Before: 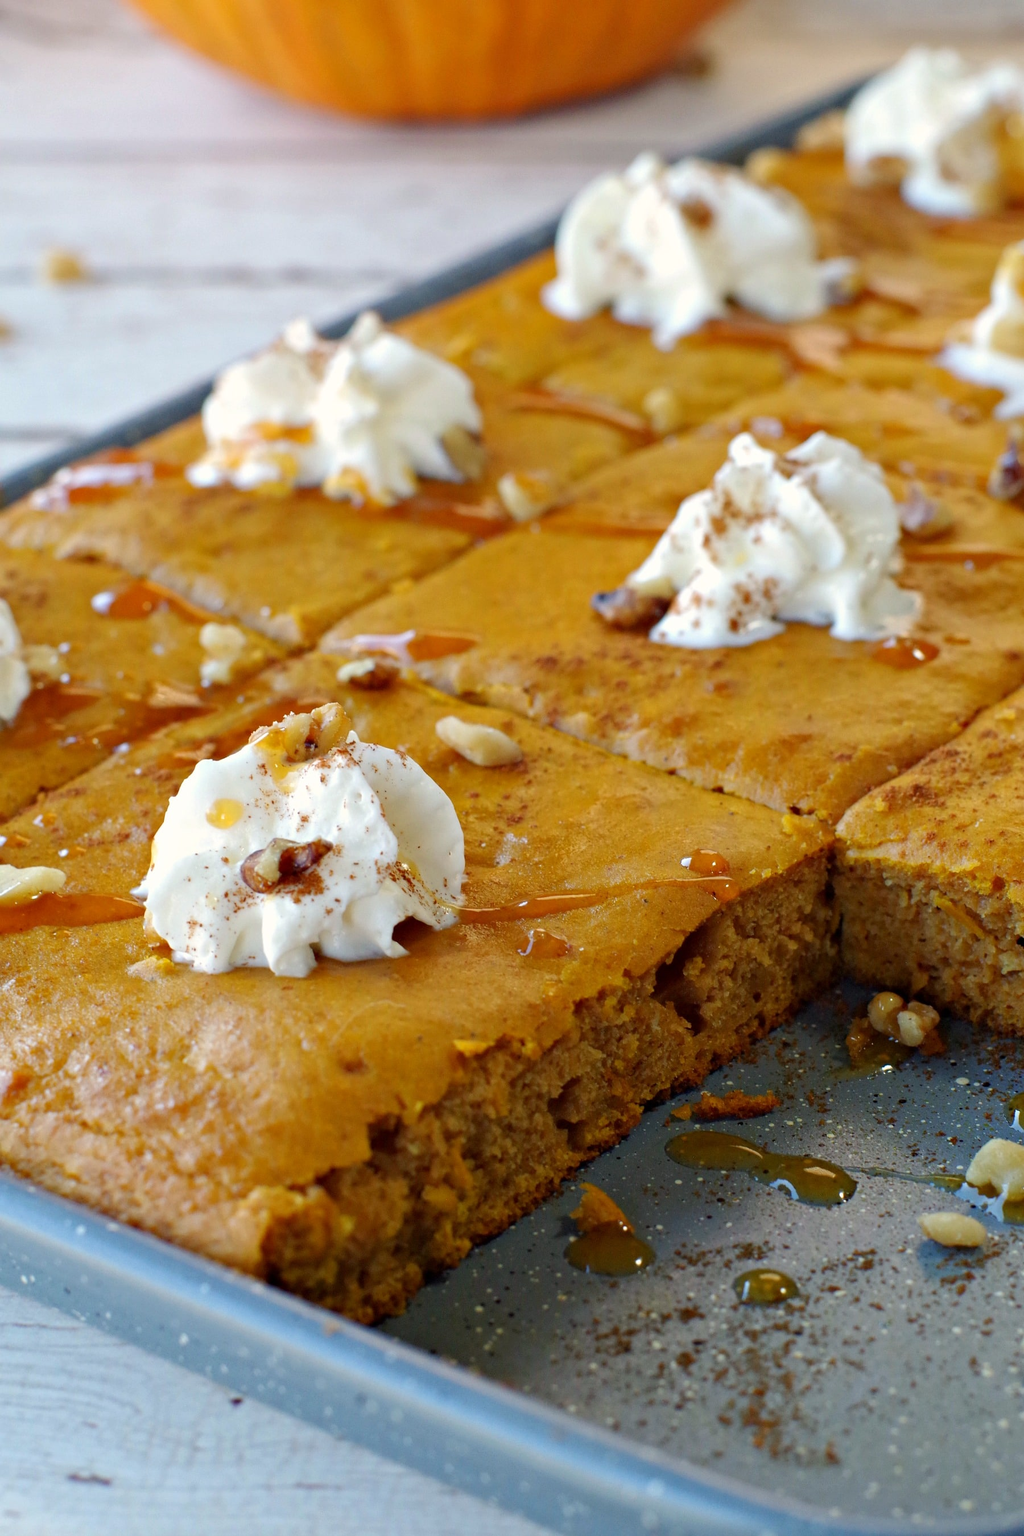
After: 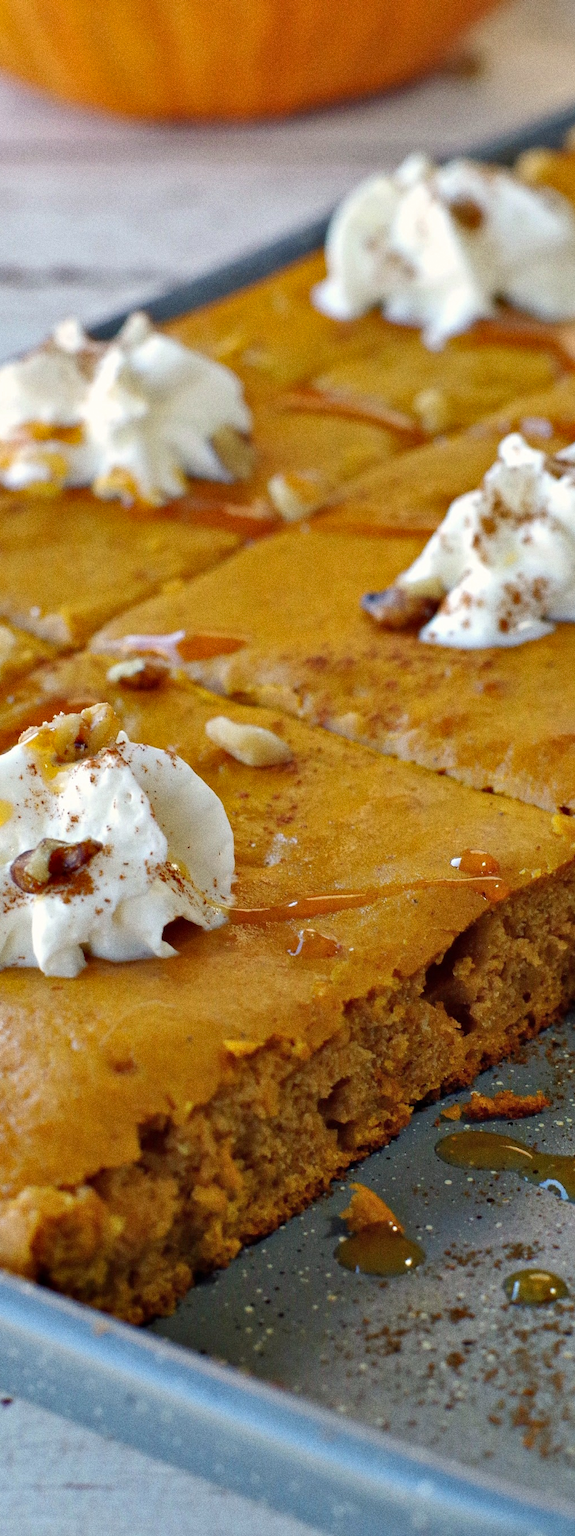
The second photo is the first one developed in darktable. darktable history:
shadows and highlights: low approximation 0.01, soften with gaussian
grain: coarseness 0.09 ISO, strength 40%
crop and rotate: left 22.516%, right 21.234%
